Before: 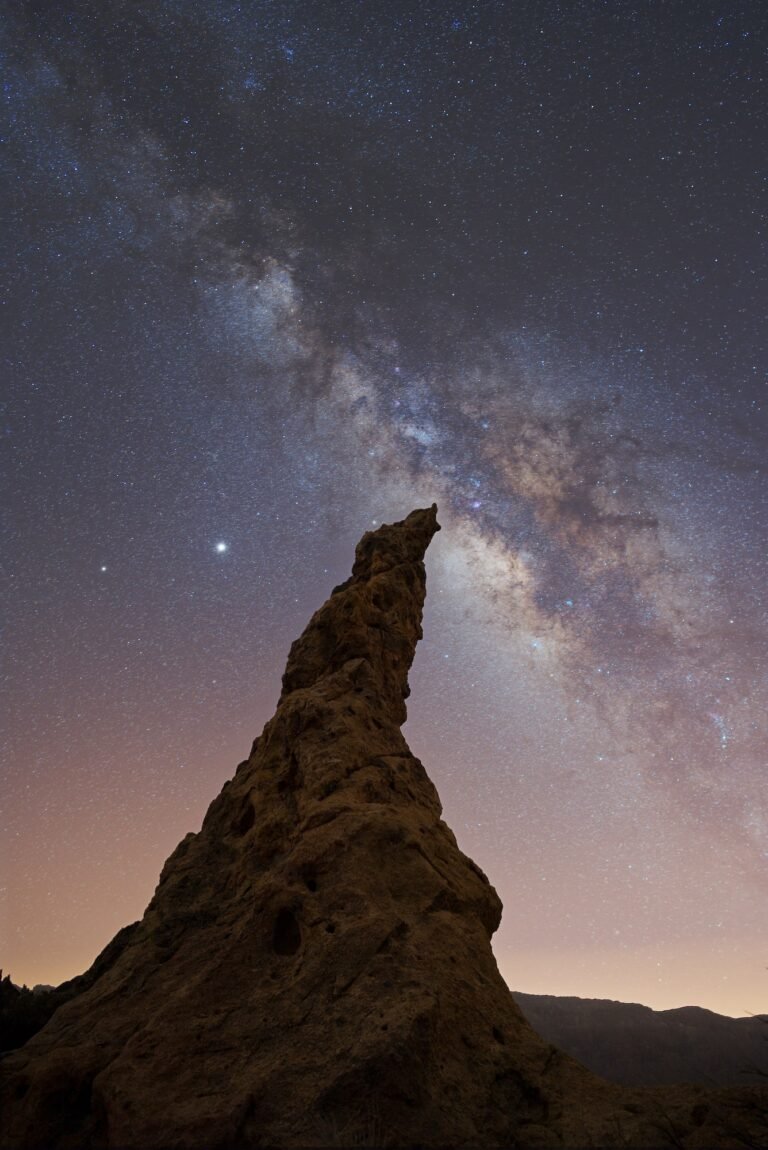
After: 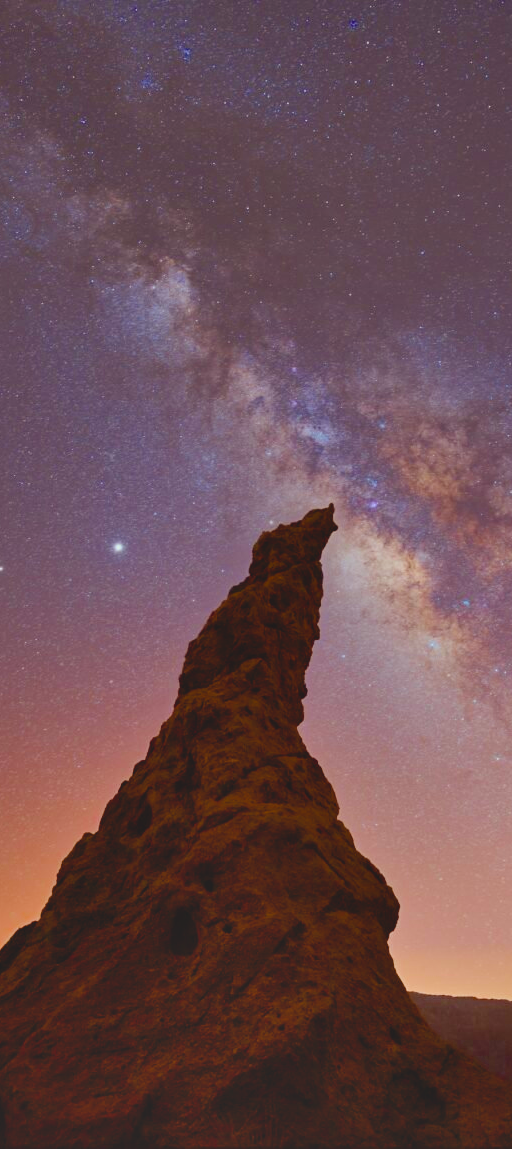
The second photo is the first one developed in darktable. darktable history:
crop and rotate: left 13.52%, right 19.706%
color balance rgb: power › chroma 1.546%, power › hue 27.77°, perceptual saturation grading › global saturation 29.785%, global vibrance 6.846%, saturation formula JzAzBz (2021)
shadows and highlights: white point adjustment 0.838, soften with gaussian
contrast brightness saturation: contrast -0.179, saturation 0.188
